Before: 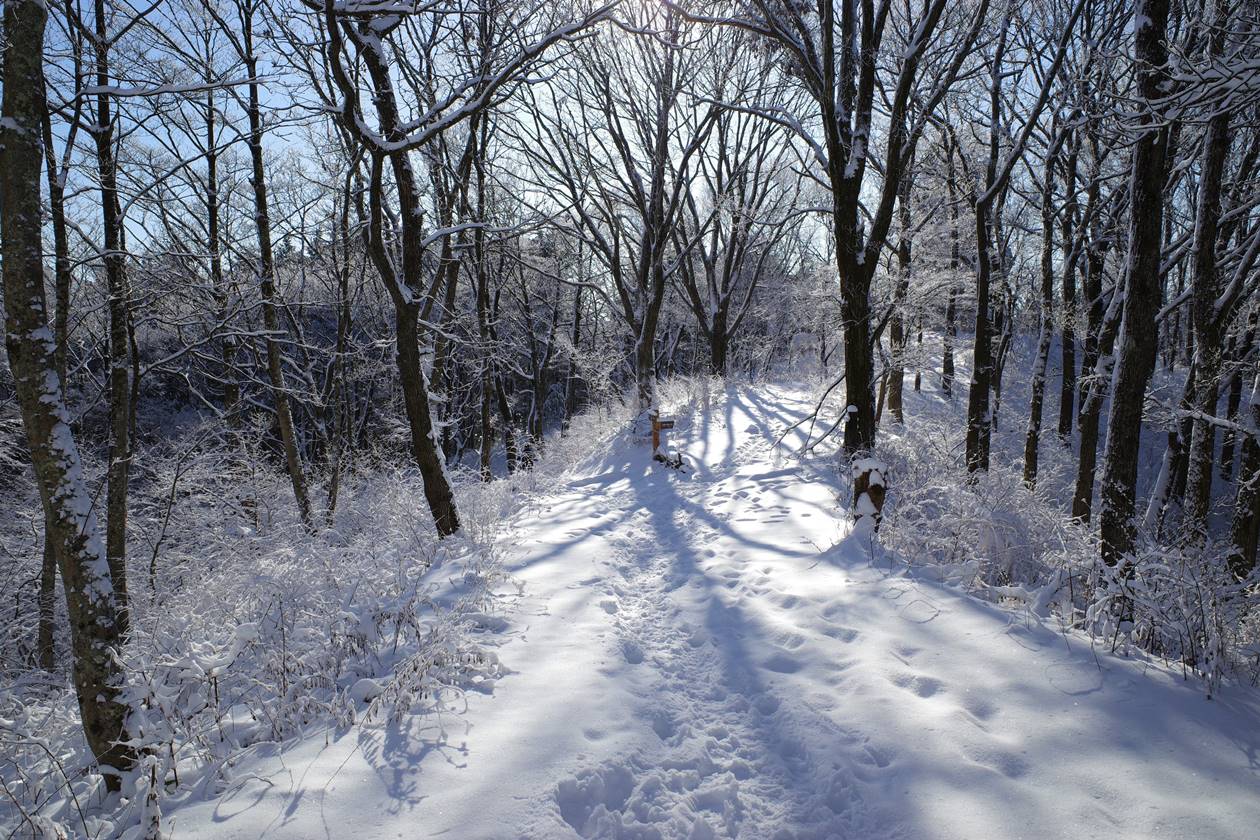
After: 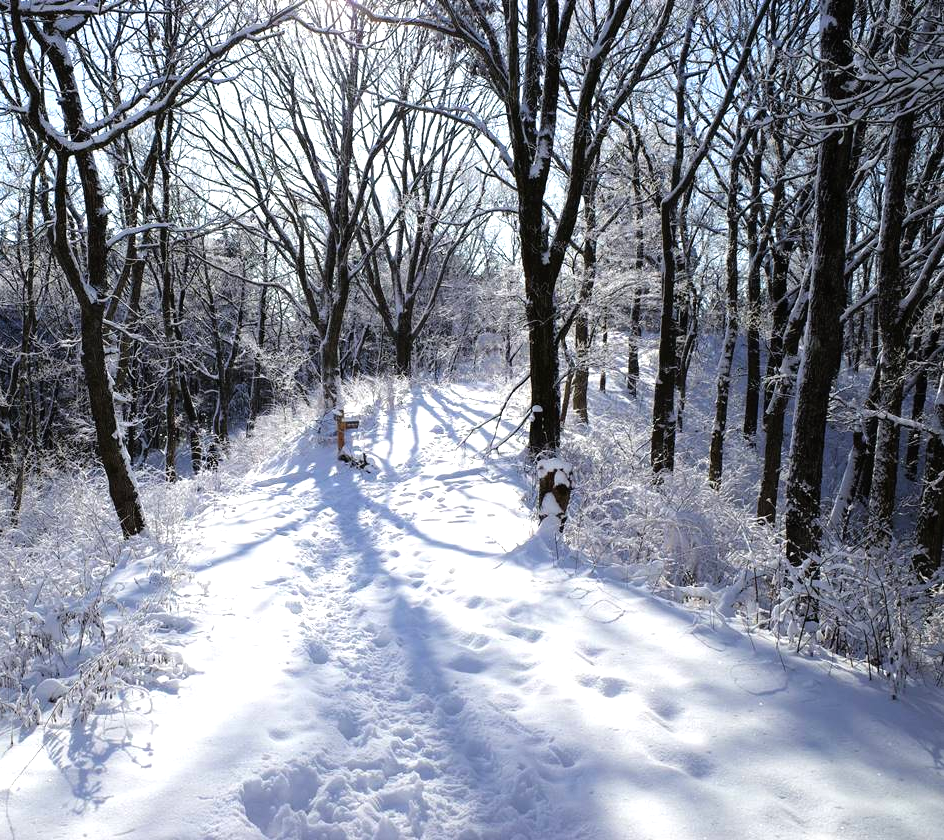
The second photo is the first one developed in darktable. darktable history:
tone equalizer: -8 EV -0.718 EV, -7 EV -0.695 EV, -6 EV -0.589 EV, -5 EV -0.379 EV, -3 EV 0.385 EV, -2 EV 0.6 EV, -1 EV 0.678 EV, +0 EV 0.724 EV
crop and rotate: left 25.007%
